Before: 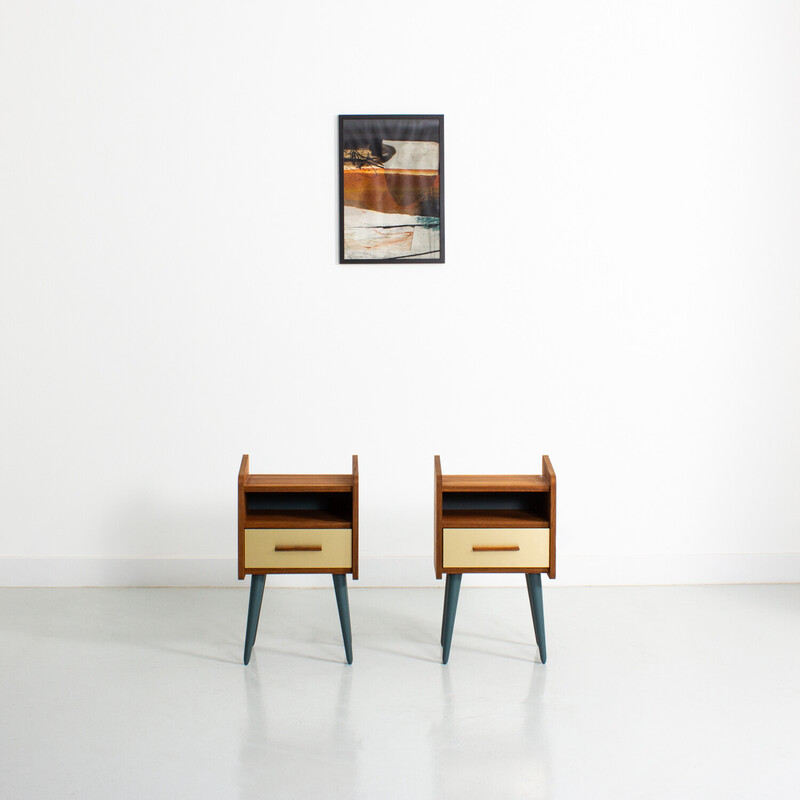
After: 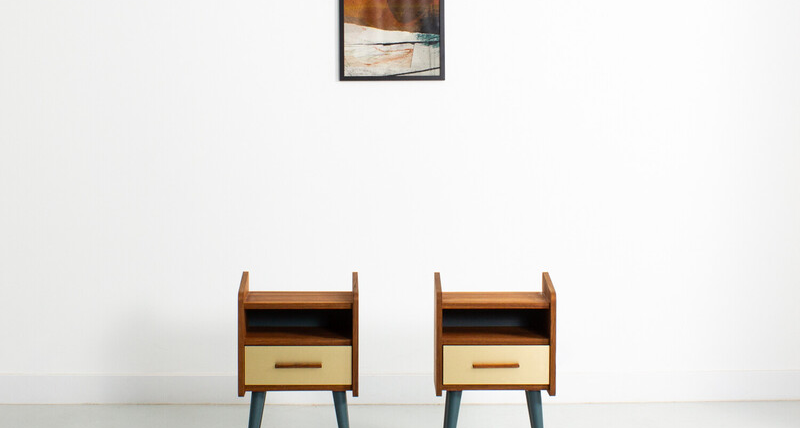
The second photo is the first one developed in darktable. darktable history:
crop and rotate: top 23.043%, bottom 23.437%
tone equalizer: on, module defaults
